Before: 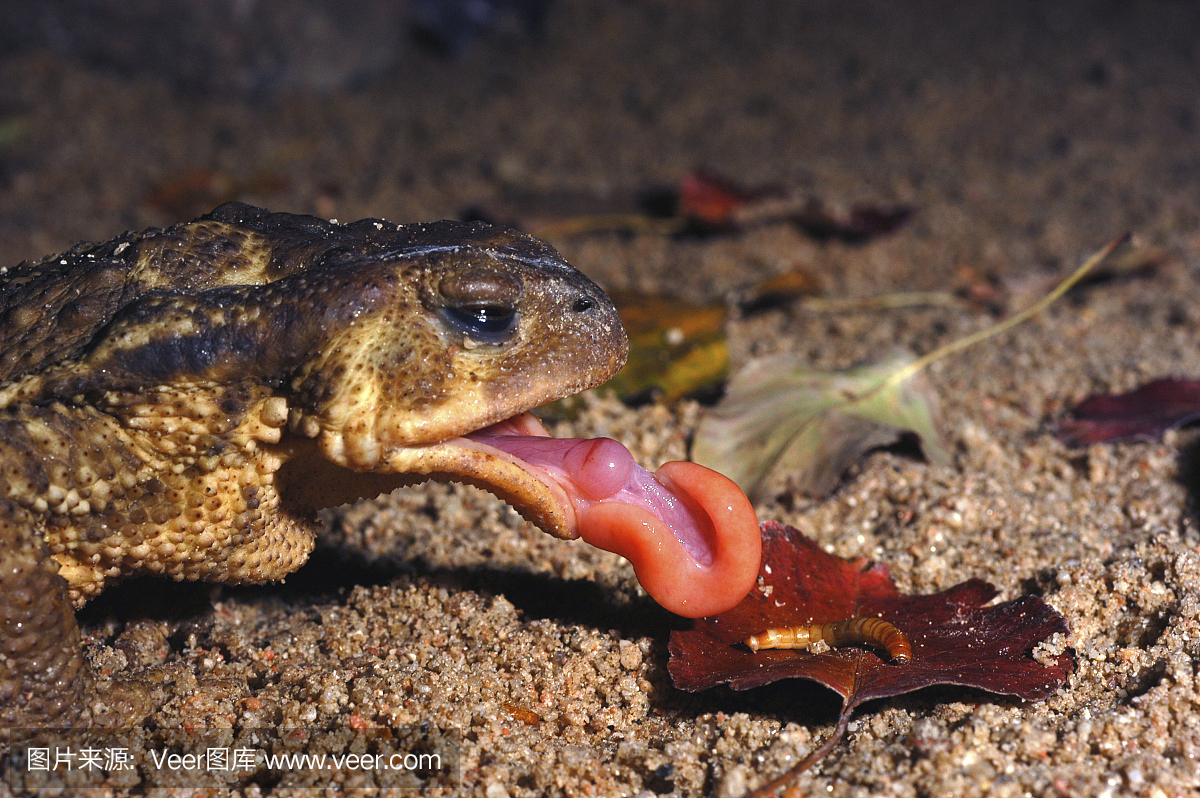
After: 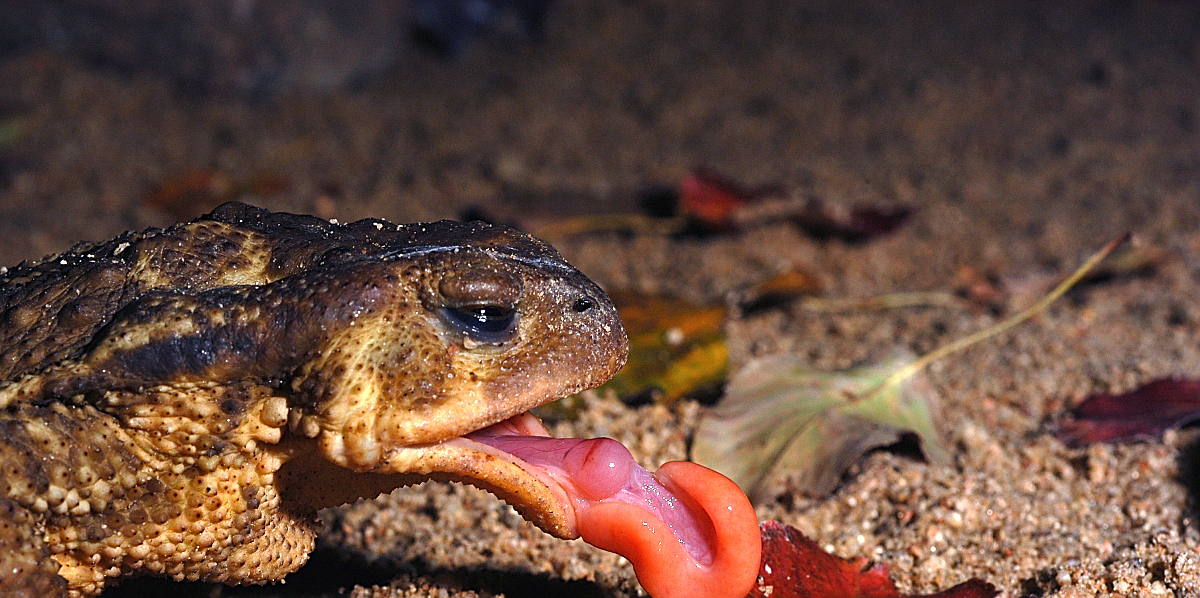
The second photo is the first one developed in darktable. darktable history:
crop: bottom 24.987%
sharpen: on, module defaults
